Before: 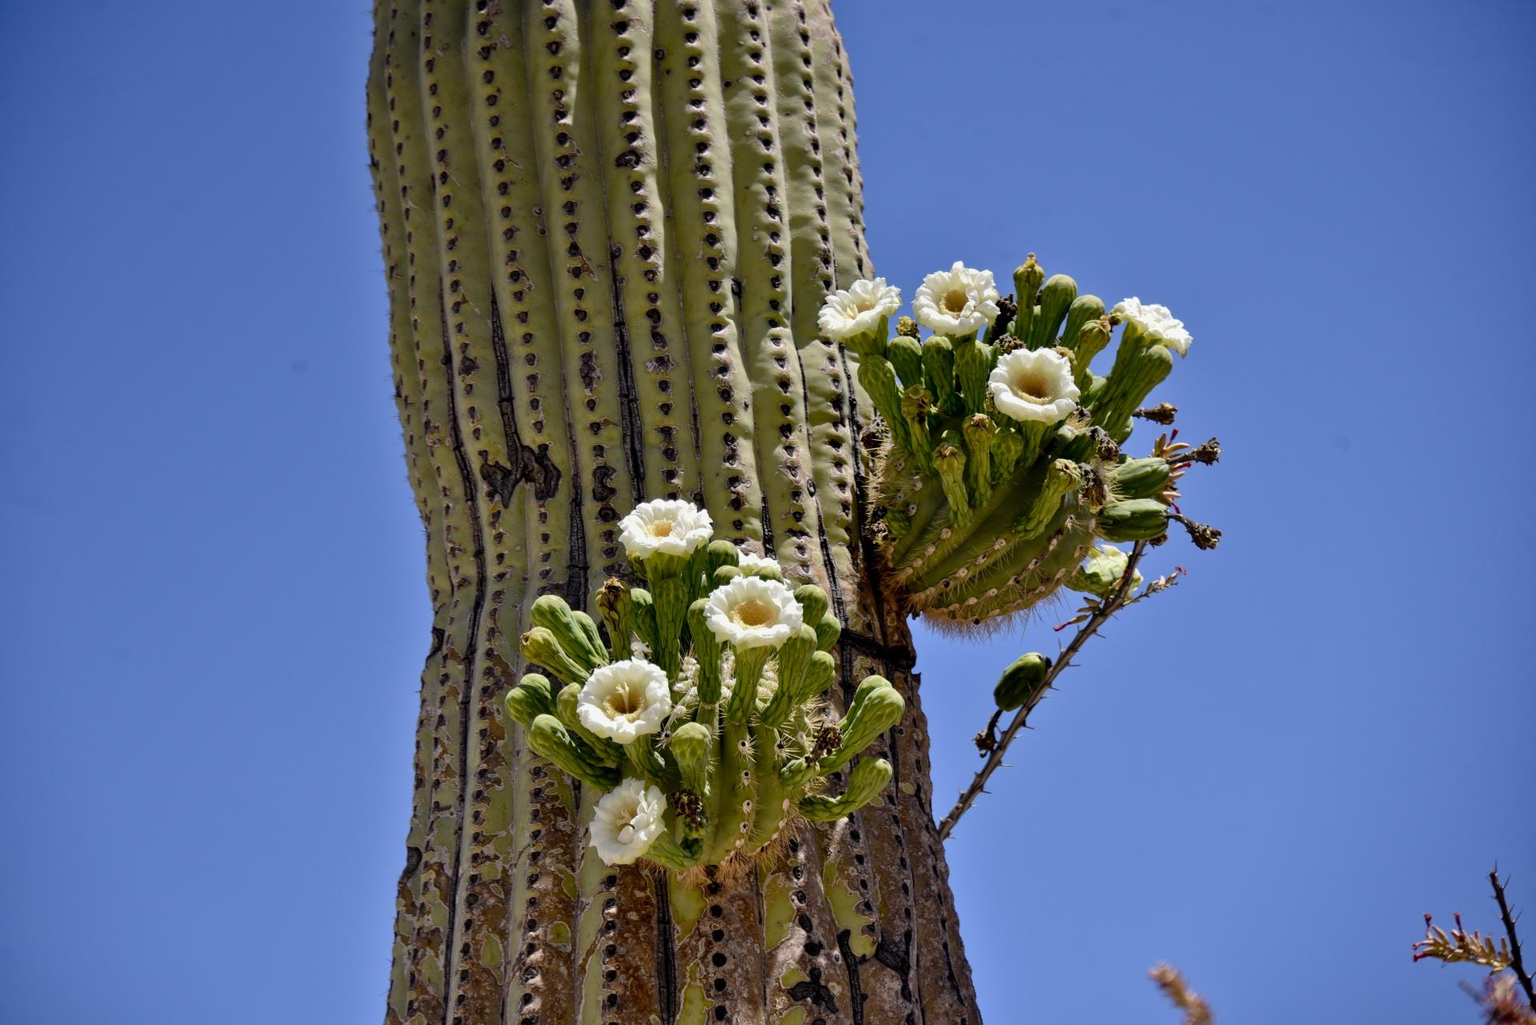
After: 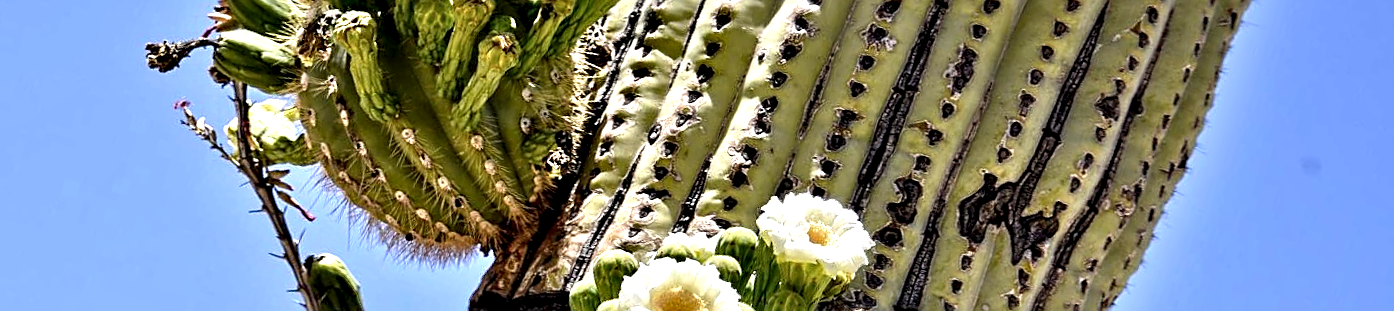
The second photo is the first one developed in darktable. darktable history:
exposure: exposure 1 EV, compensate highlight preservation false
sharpen: on, module defaults
crop and rotate: angle 16.12°, top 30.835%, bottom 35.653%
contrast equalizer: y [[0.601, 0.6, 0.598, 0.598, 0.6, 0.601], [0.5 ×6], [0.5 ×6], [0 ×6], [0 ×6]]
